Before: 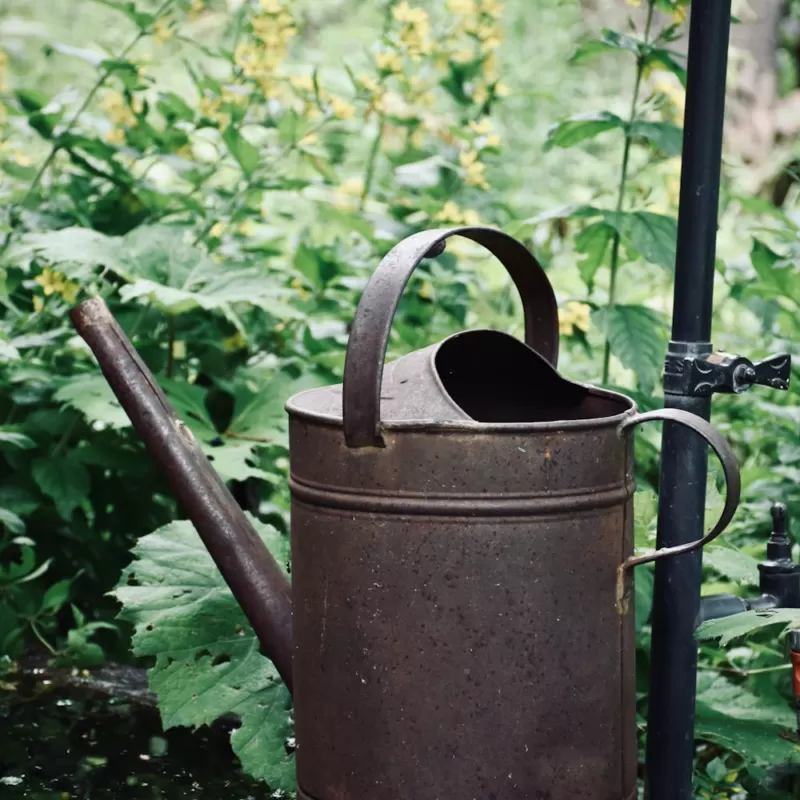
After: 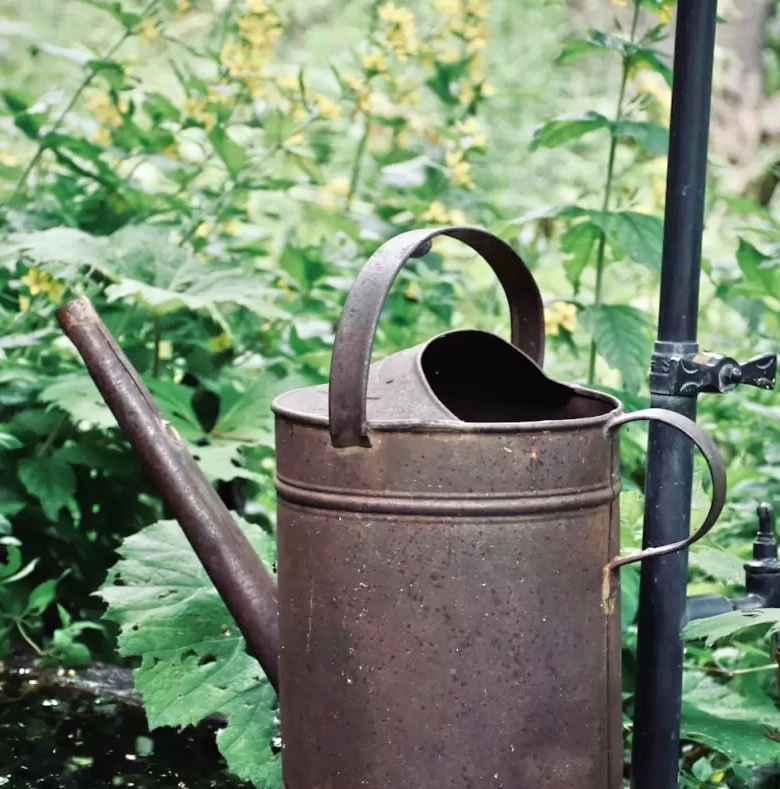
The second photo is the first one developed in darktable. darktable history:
tone equalizer: -7 EV 0.15 EV, -6 EV 0.6 EV, -5 EV 1.15 EV, -4 EV 1.33 EV, -3 EV 1.15 EV, -2 EV 0.6 EV, -1 EV 0.15 EV, mask exposure compensation -0.5 EV
crop and rotate: left 1.774%, right 0.633%, bottom 1.28%
